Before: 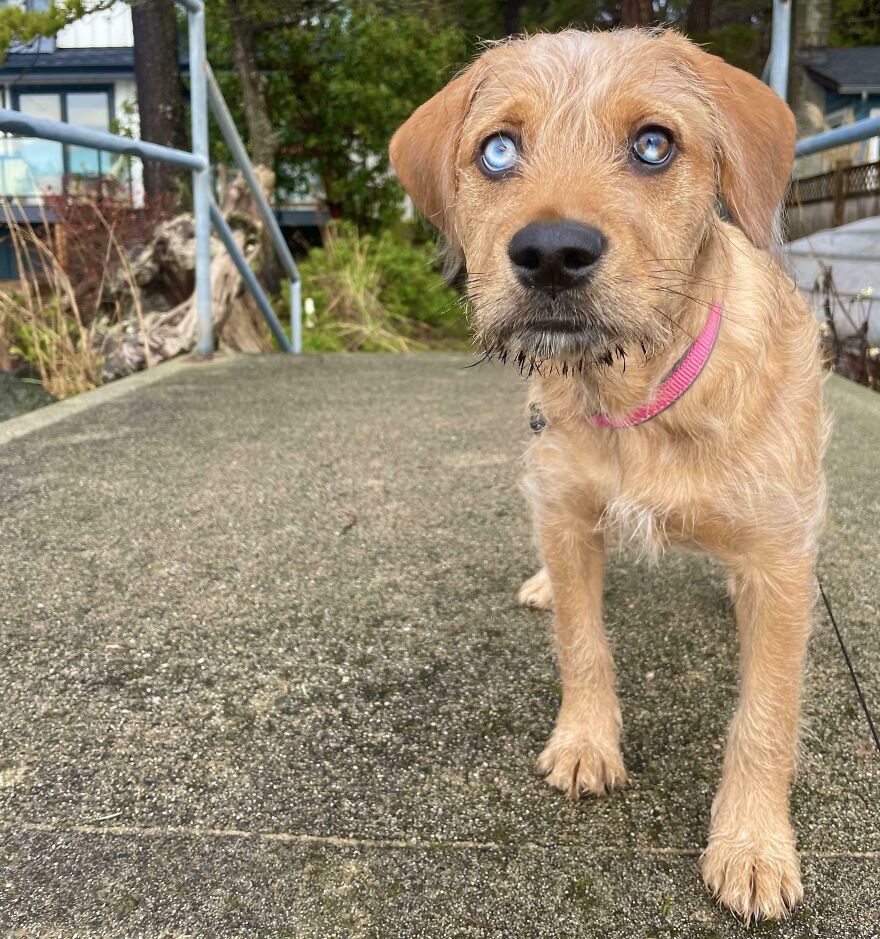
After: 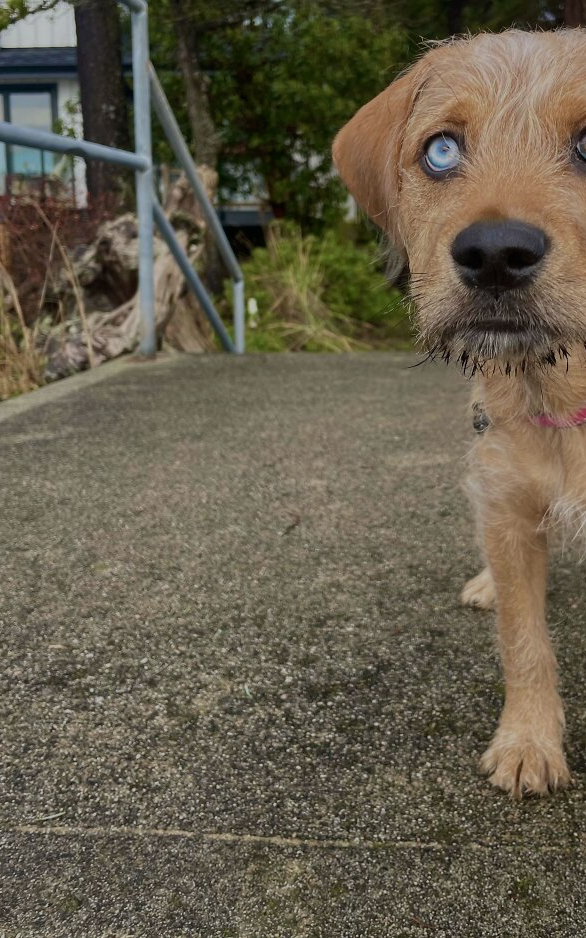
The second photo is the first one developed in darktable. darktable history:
exposure: exposure -1 EV, compensate highlight preservation false
crop and rotate: left 6.617%, right 26.717%
